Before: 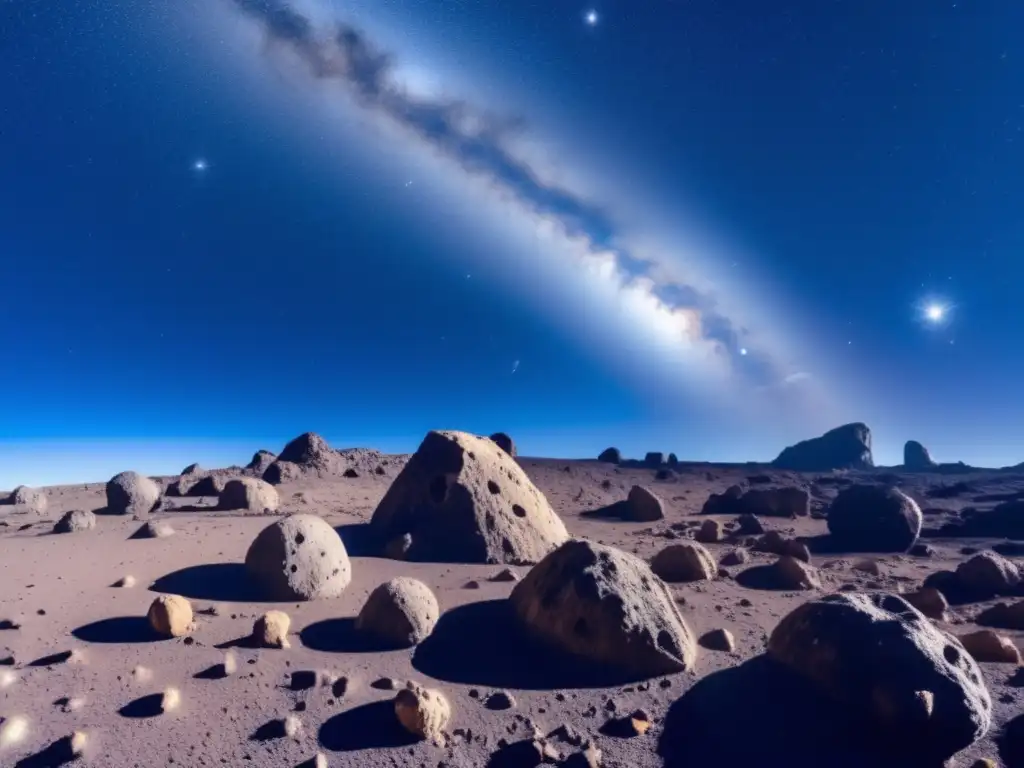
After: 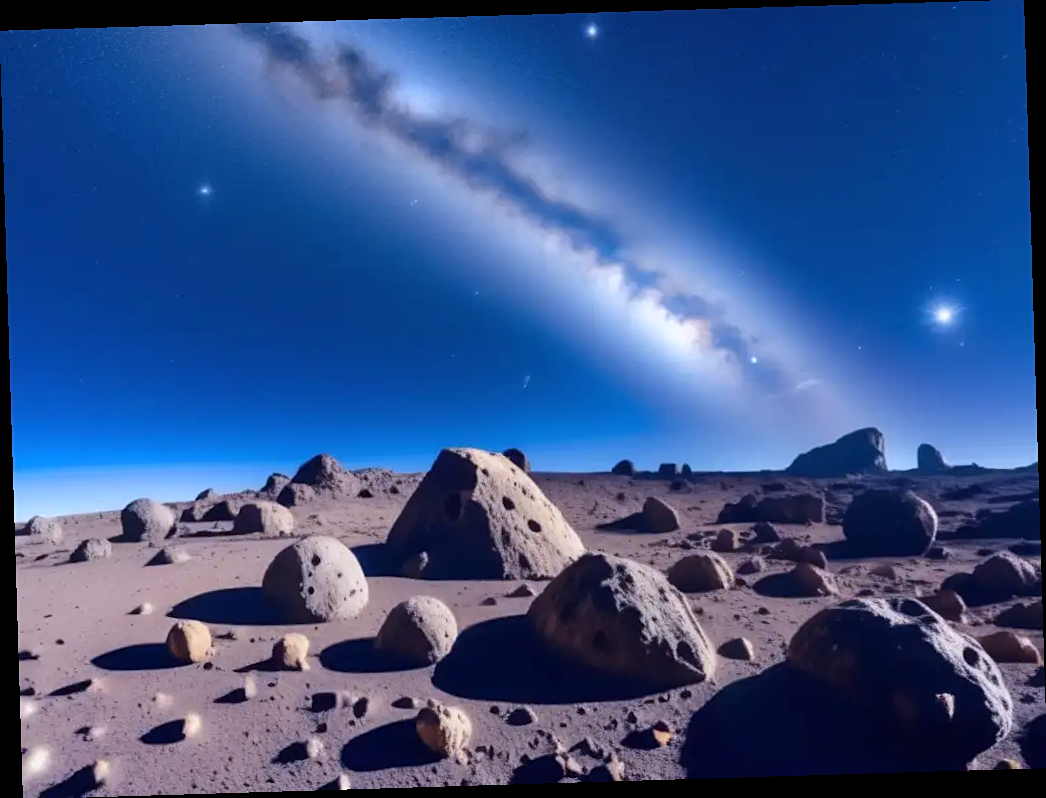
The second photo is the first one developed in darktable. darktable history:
white balance: red 0.984, blue 1.059
sharpen: amount 0.2
rotate and perspective: rotation -1.75°, automatic cropping off
